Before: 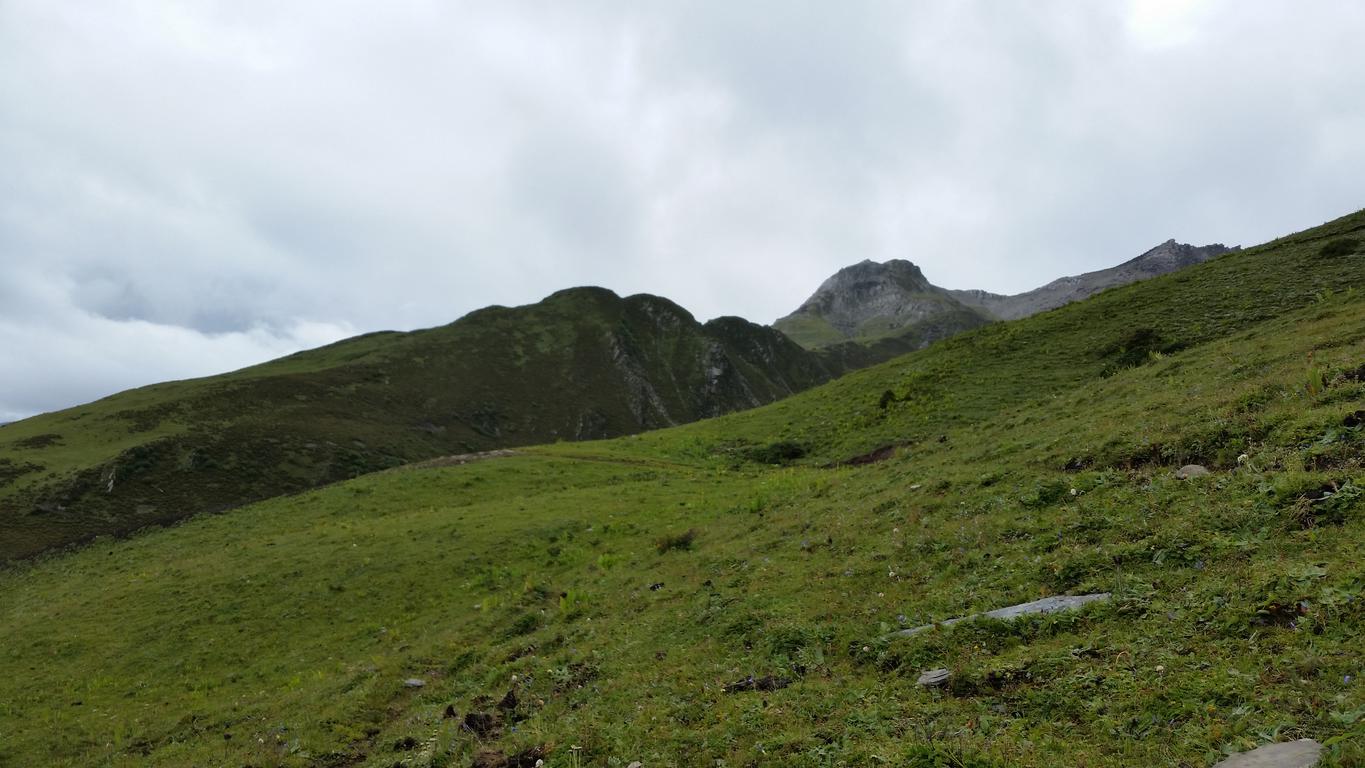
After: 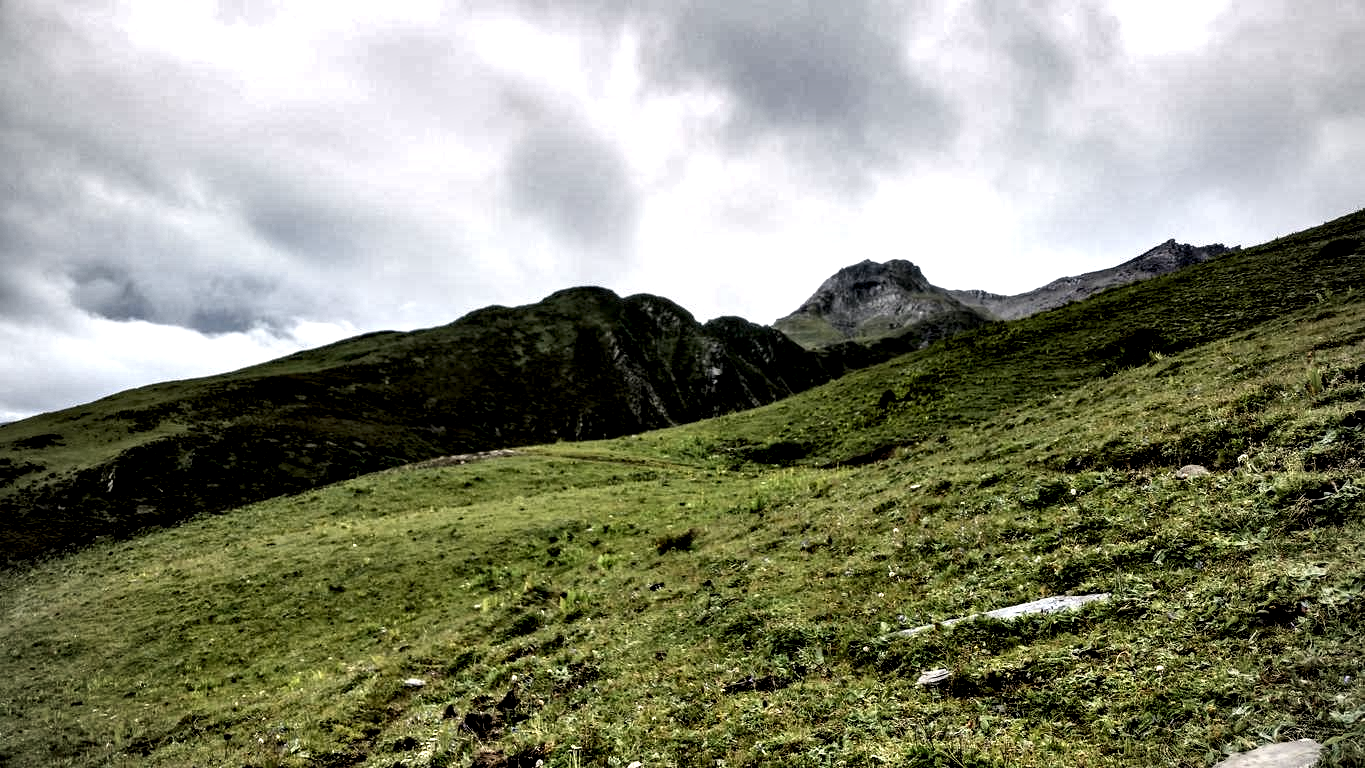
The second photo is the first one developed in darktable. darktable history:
shadows and highlights: soften with gaussian
color calibration: output R [1.063, -0.012, -0.003, 0], output B [-0.079, 0.047, 1, 0], illuminant same as pipeline (D50), adaptation none (bypass), x 0.332, y 0.334, temperature 5020.59 K
vignetting: on, module defaults
local contrast: highlights 112%, shadows 40%, detail 295%
